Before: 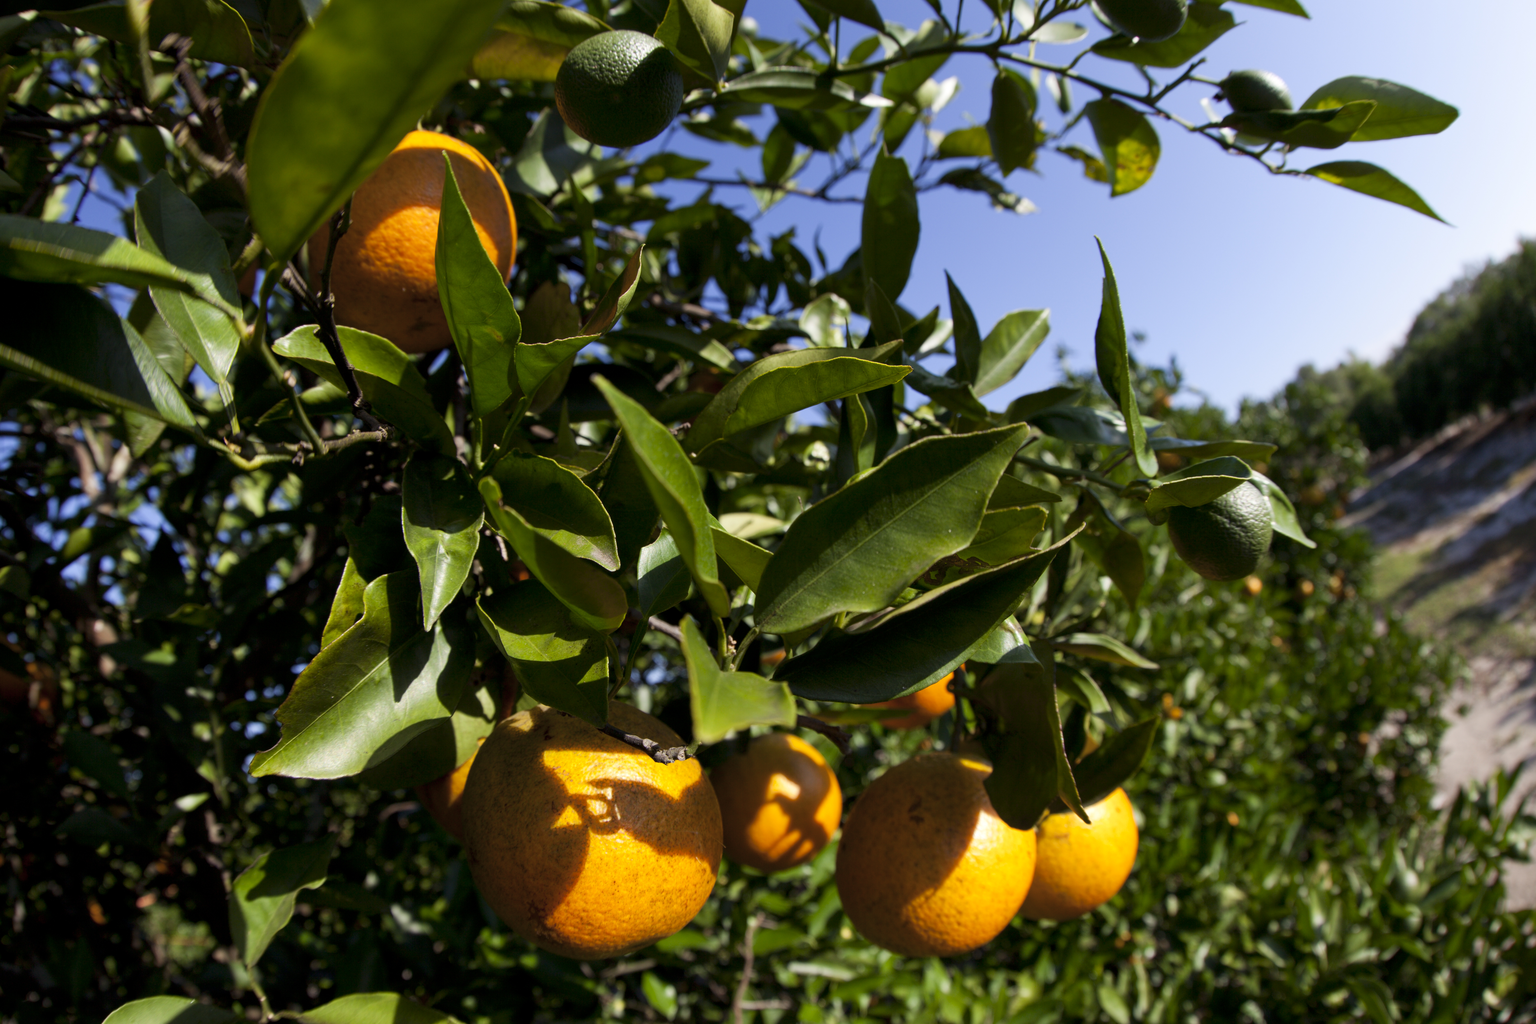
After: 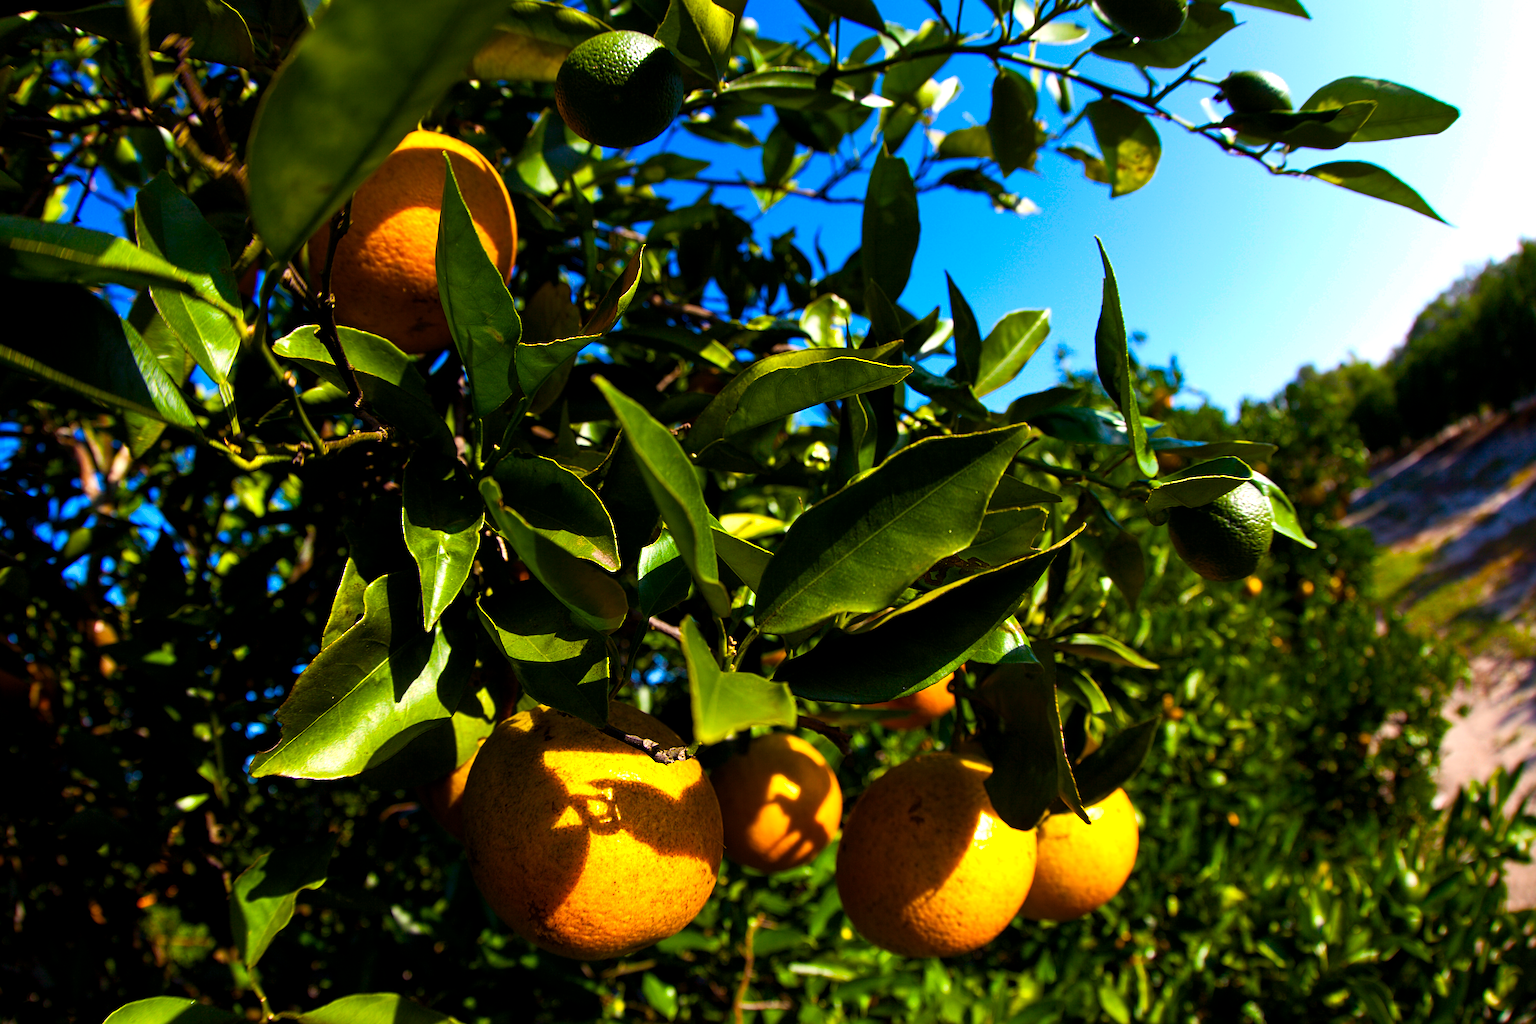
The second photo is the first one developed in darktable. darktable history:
levels: mode automatic, levels [0.062, 0.494, 0.925]
color balance rgb: linear chroma grading › highlights 98.973%, linear chroma grading › global chroma 23.559%, perceptual saturation grading › global saturation 20%, perceptual saturation grading › highlights -25.194%, perceptual saturation grading › shadows 50%, perceptual brilliance grading › global brilliance 14.978%, perceptual brilliance grading › shadows -34.96%, global vibrance 14.153%
sharpen: radius 3.993
